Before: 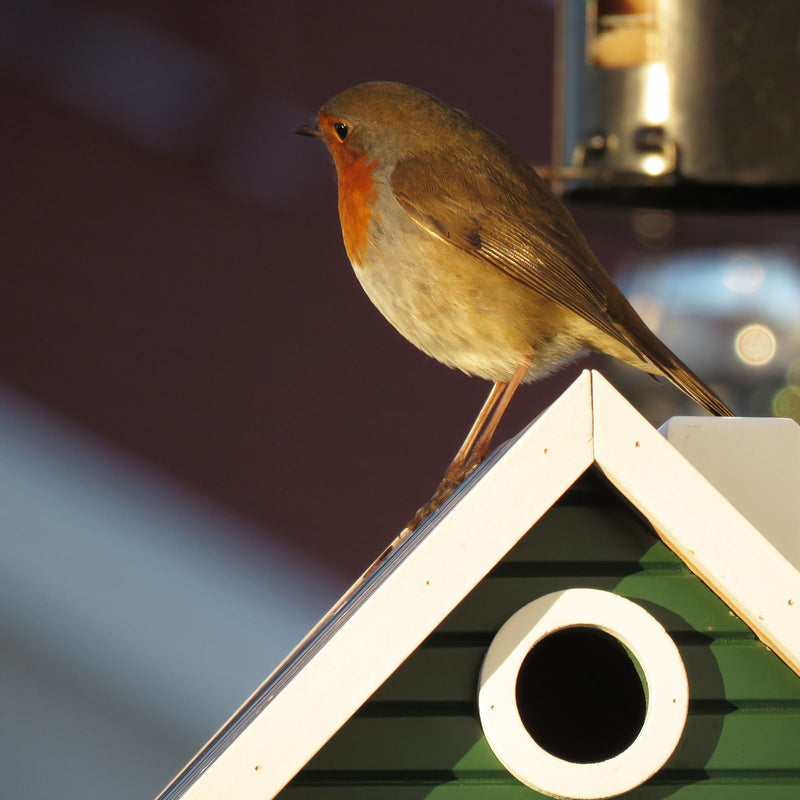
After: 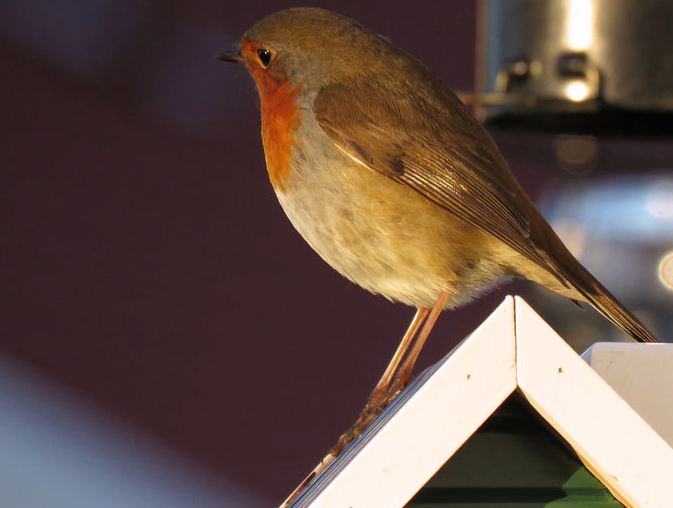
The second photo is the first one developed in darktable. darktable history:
haze removal: strength 0.09, compatibility mode true, adaptive false
color calibration: illuminant as shot in camera, x 0.358, y 0.373, temperature 4628.91 K
color correction: highlights a* 3.76, highlights b* 5.09
crop and rotate: left 9.694%, top 9.359%, right 6.126%, bottom 27.121%
